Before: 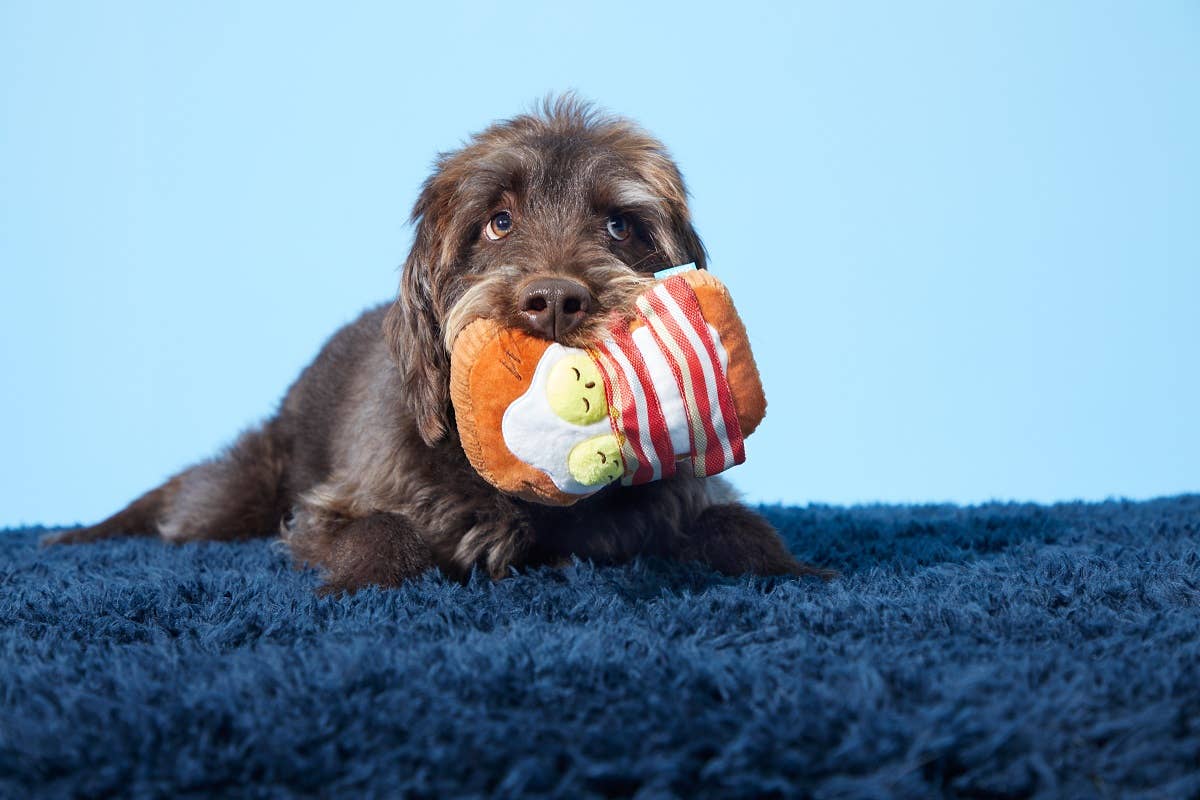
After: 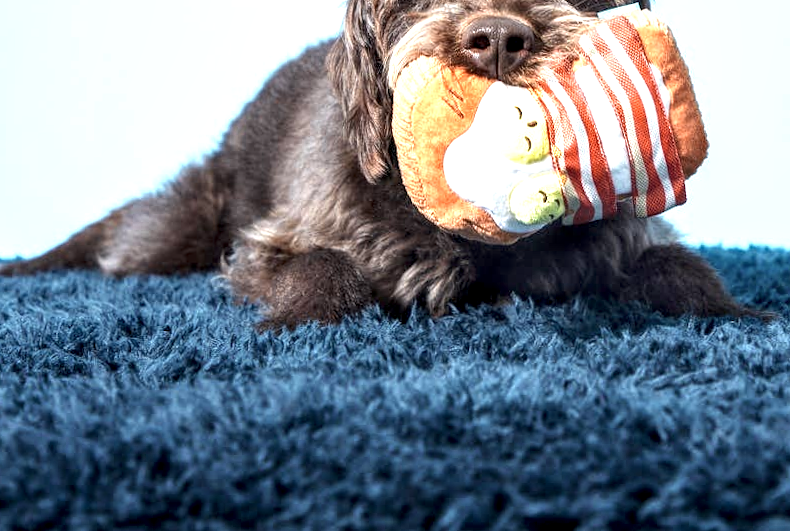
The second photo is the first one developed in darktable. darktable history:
exposure: exposure 0.564 EV, compensate highlight preservation false
crop and rotate: angle -0.732°, left 4.011%, top 32.321%, right 28.828%
local contrast: detail 155%
color zones: curves: ch0 [(0.018, 0.548) (0.224, 0.64) (0.425, 0.447) (0.675, 0.575) (0.732, 0.579)]; ch1 [(0.066, 0.487) (0.25, 0.5) (0.404, 0.43) (0.75, 0.421) (0.956, 0.421)]; ch2 [(0.044, 0.561) (0.215, 0.465) (0.399, 0.544) (0.465, 0.548) (0.614, 0.447) (0.724, 0.43) (0.882, 0.623) (0.956, 0.632)]
